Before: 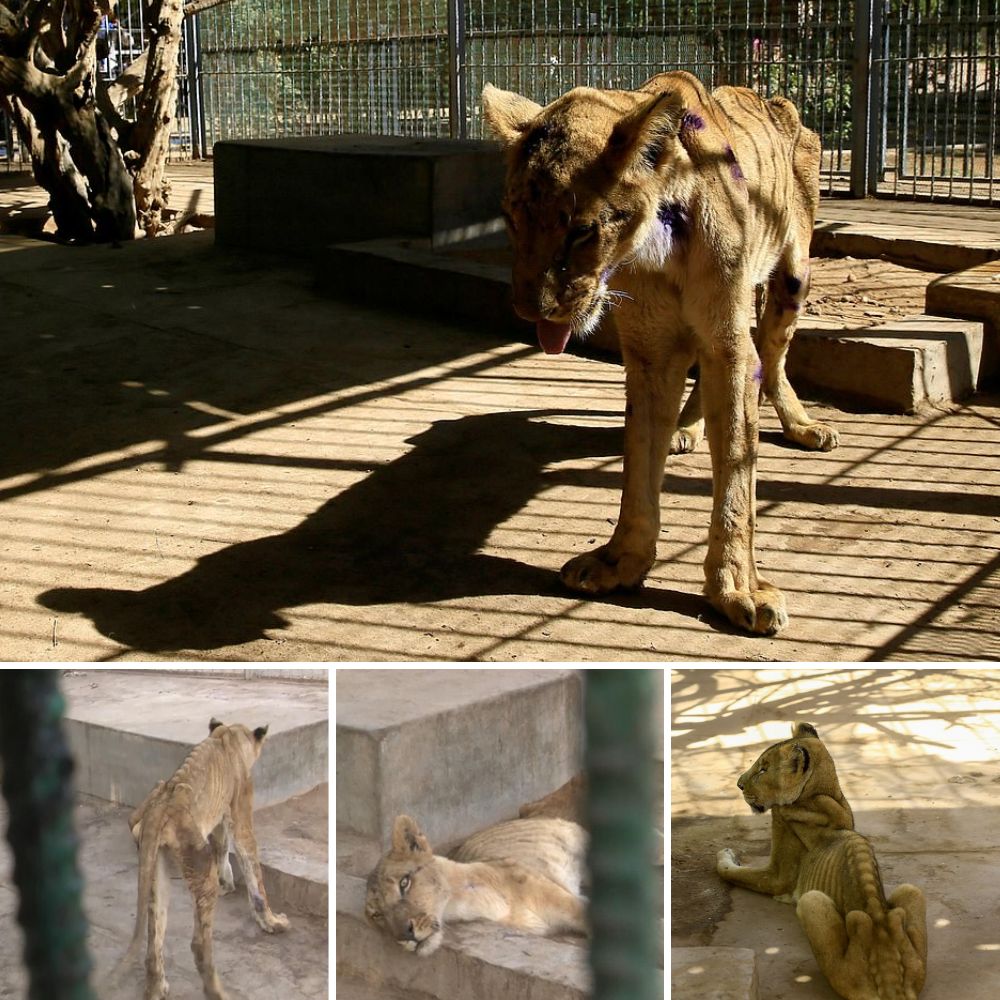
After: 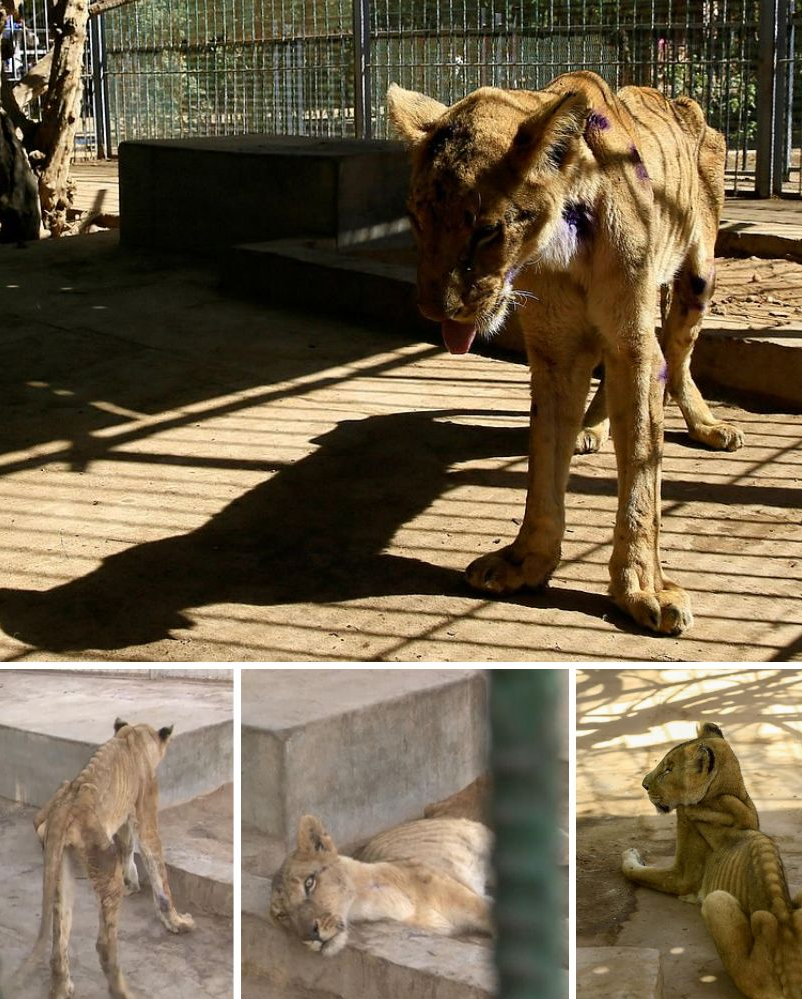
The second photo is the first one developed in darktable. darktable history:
vibrance: vibrance 20%
crop and rotate: left 9.597%, right 10.195%
